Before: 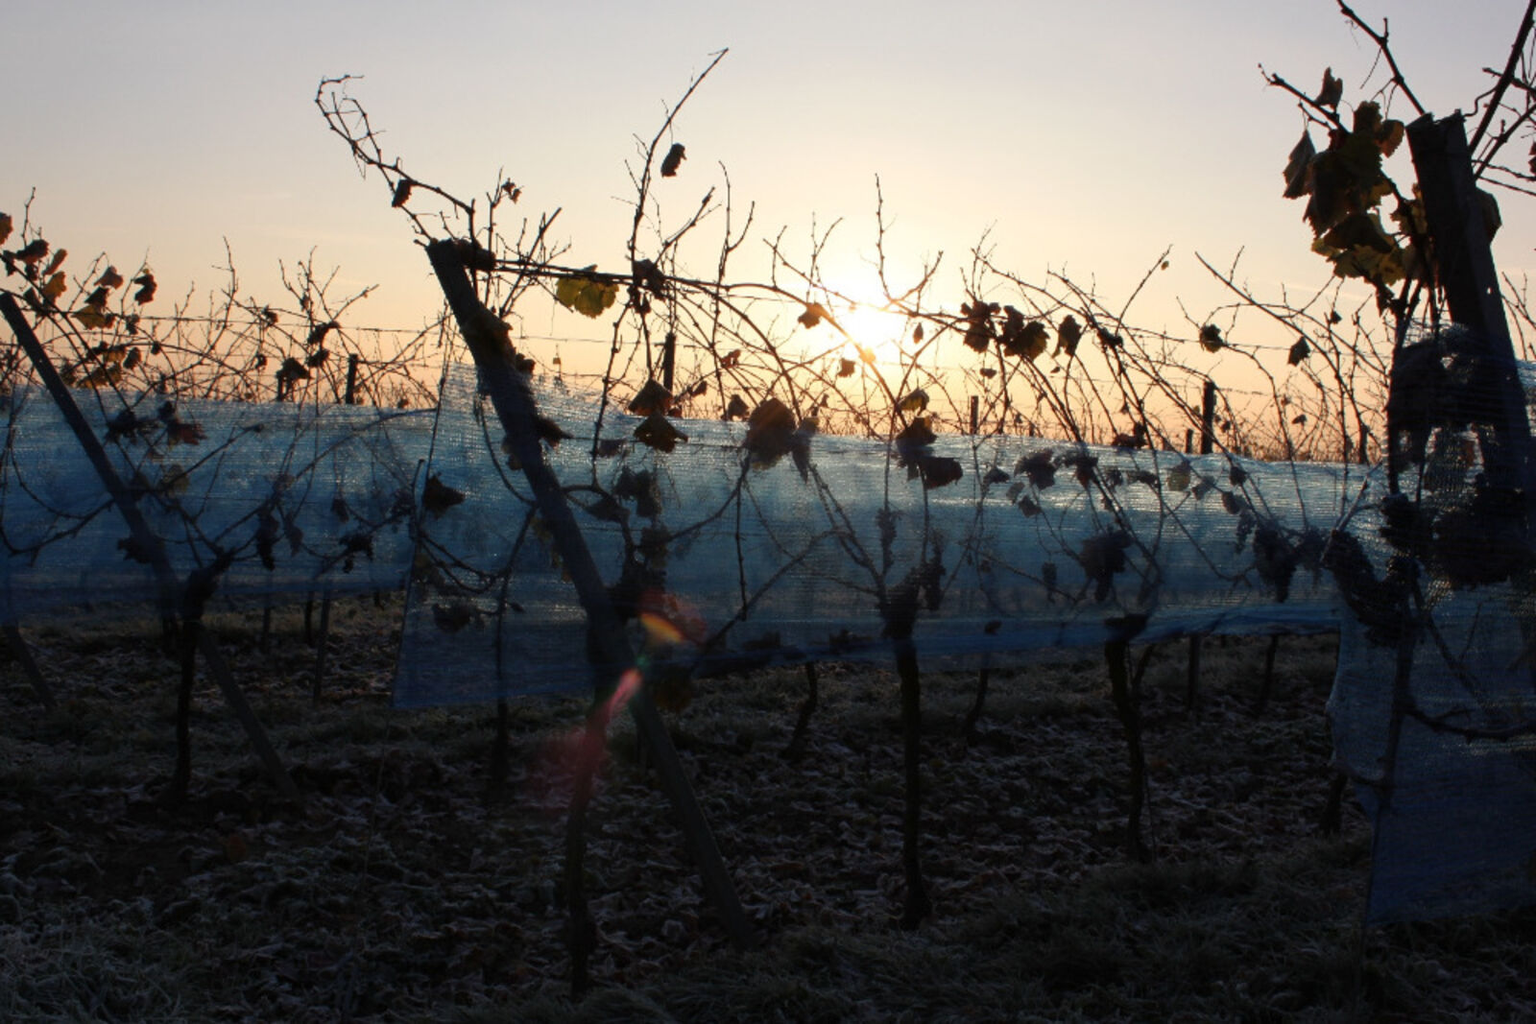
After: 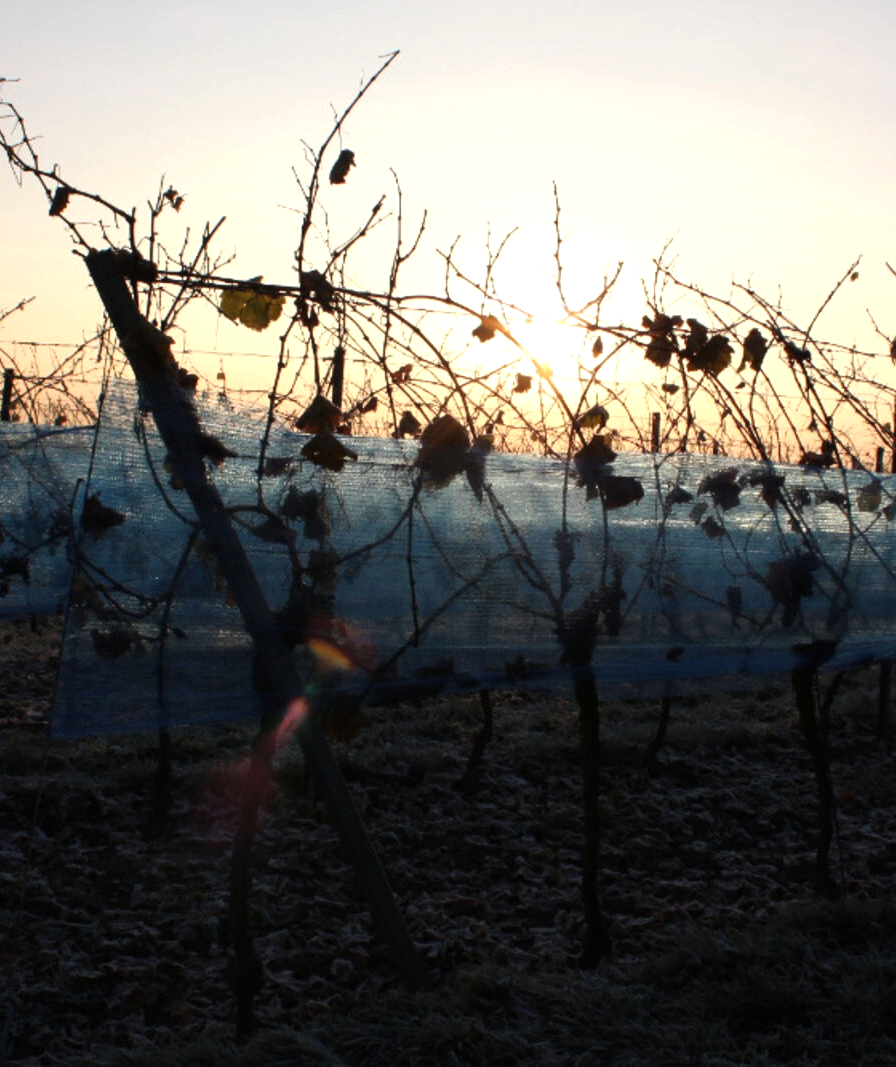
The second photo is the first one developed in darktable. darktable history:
tone equalizer: -8 EV -0.383 EV, -7 EV -0.358 EV, -6 EV -0.328 EV, -5 EV -0.212 EV, -3 EV 0.209 EV, -2 EV 0.322 EV, -1 EV 0.38 EV, +0 EV 0.431 EV, edges refinement/feathering 500, mask exposure compensation -1.57 EV, preserve details no
crop and rotate: left 22.443%, right 21.504%
